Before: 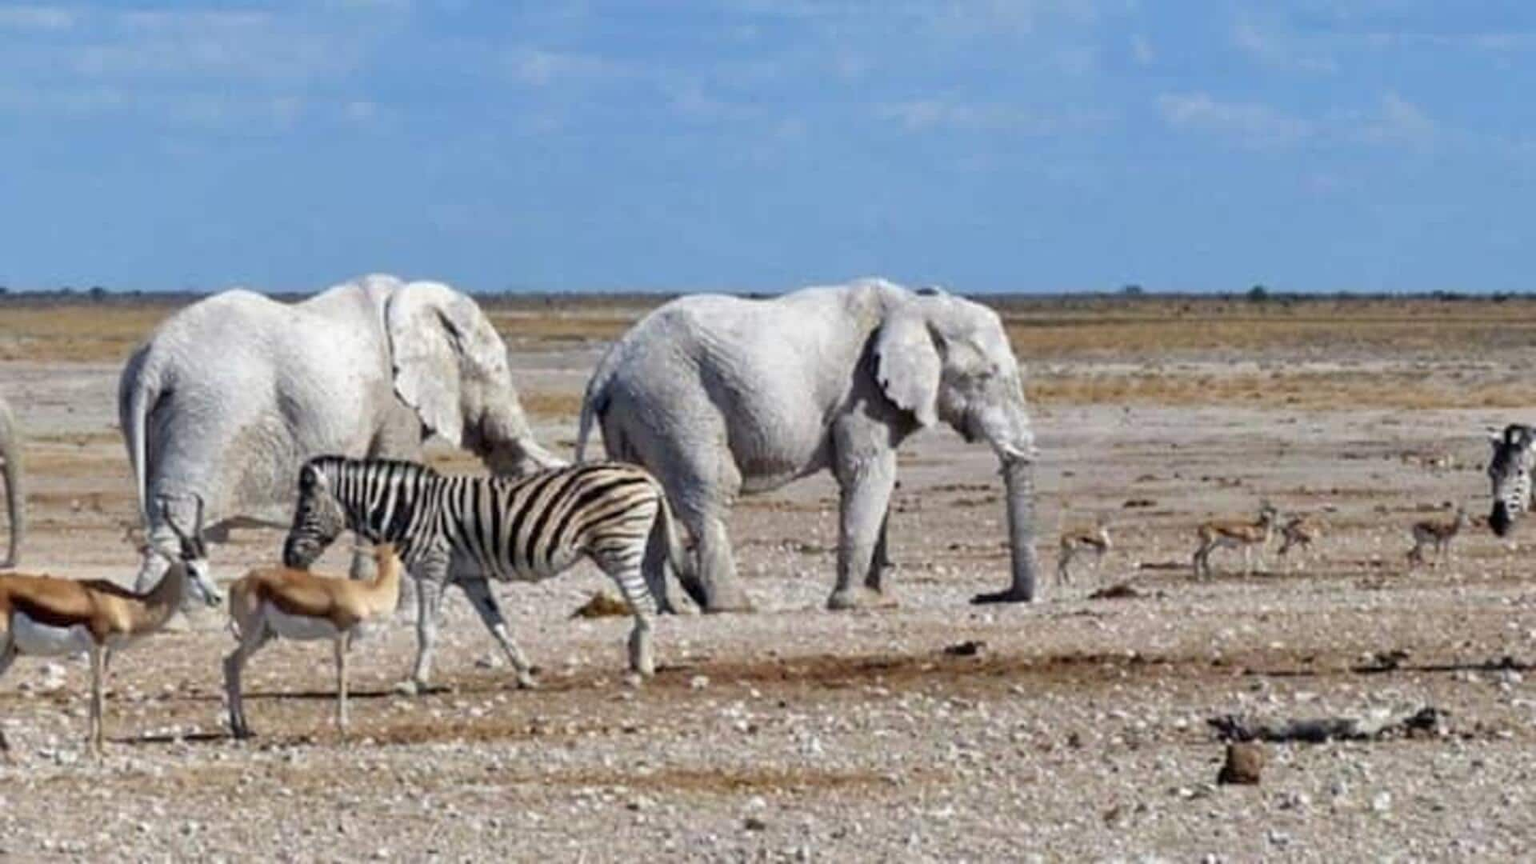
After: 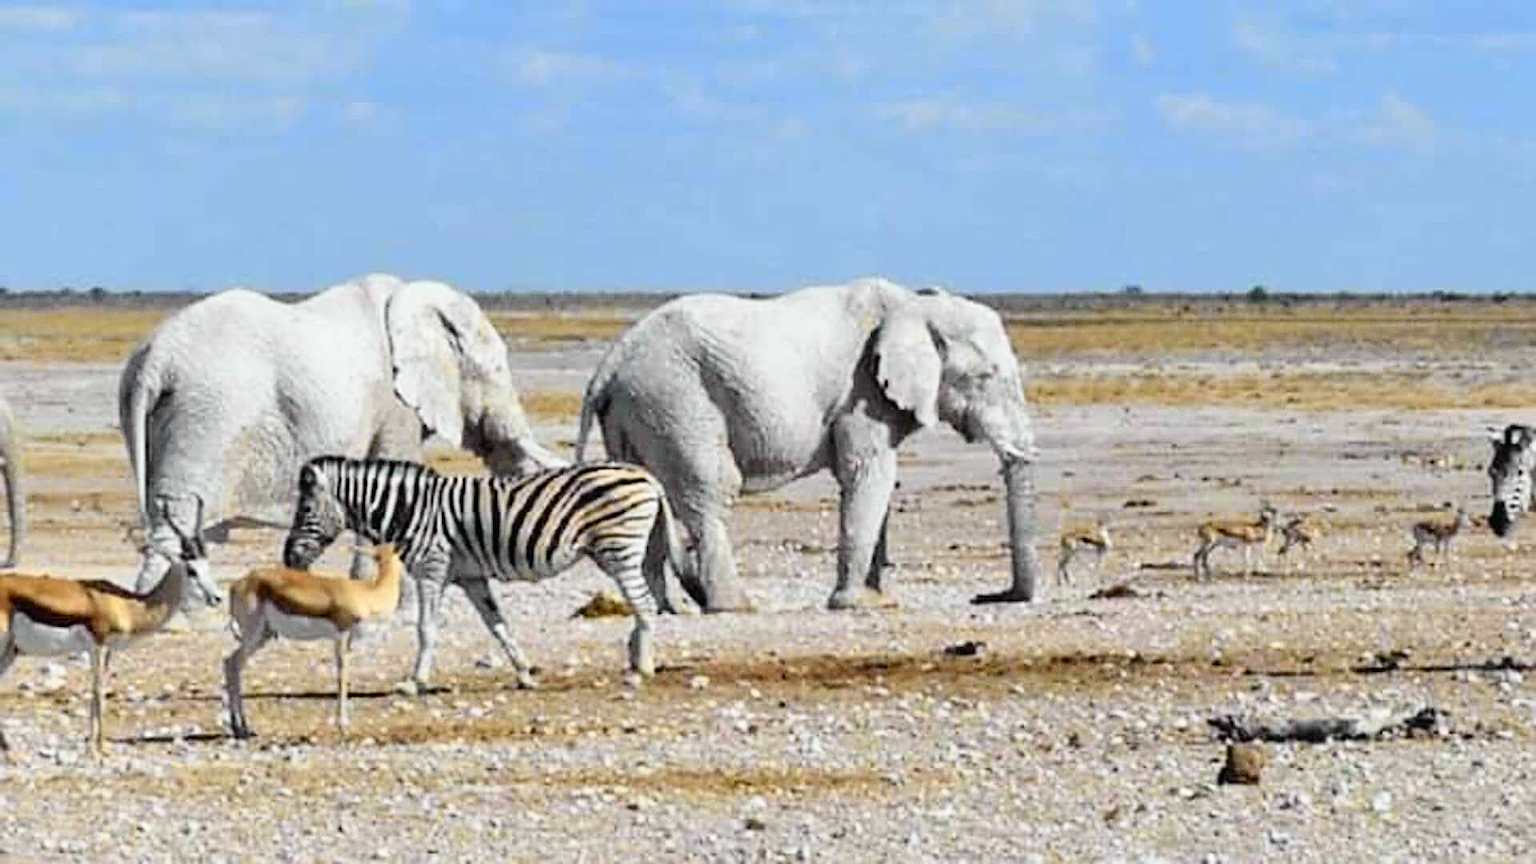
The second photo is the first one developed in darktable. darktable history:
tone curve: curves: ch0 [(0, 0.012) (0.093, 0.11) (0.345, 0.425) (0.457, 0.562) (0.628, 0.738) (0.839, 0.909) (0.998, 0.978)]; ch1 [(0, 0) (0.437, 0.408) (0.472, 0.47) (0.502, 0.497) (0.527, 0.523) (0.568, 0.577) (0.62, 0.66) (0.669, 0.748) (0.859, 0.899) (1, 1)]; ch2 [(0, 0) (0.33, 0.301) (0.421, 0.443) (0.473, 0.498) (0.509, 0.502) (0.535, 0.545) (0.549, 0.576) (0.644, 0.703) (1, 1)], color space Lab, independent channels, preserve colors none
sharpen: amount 0.733
